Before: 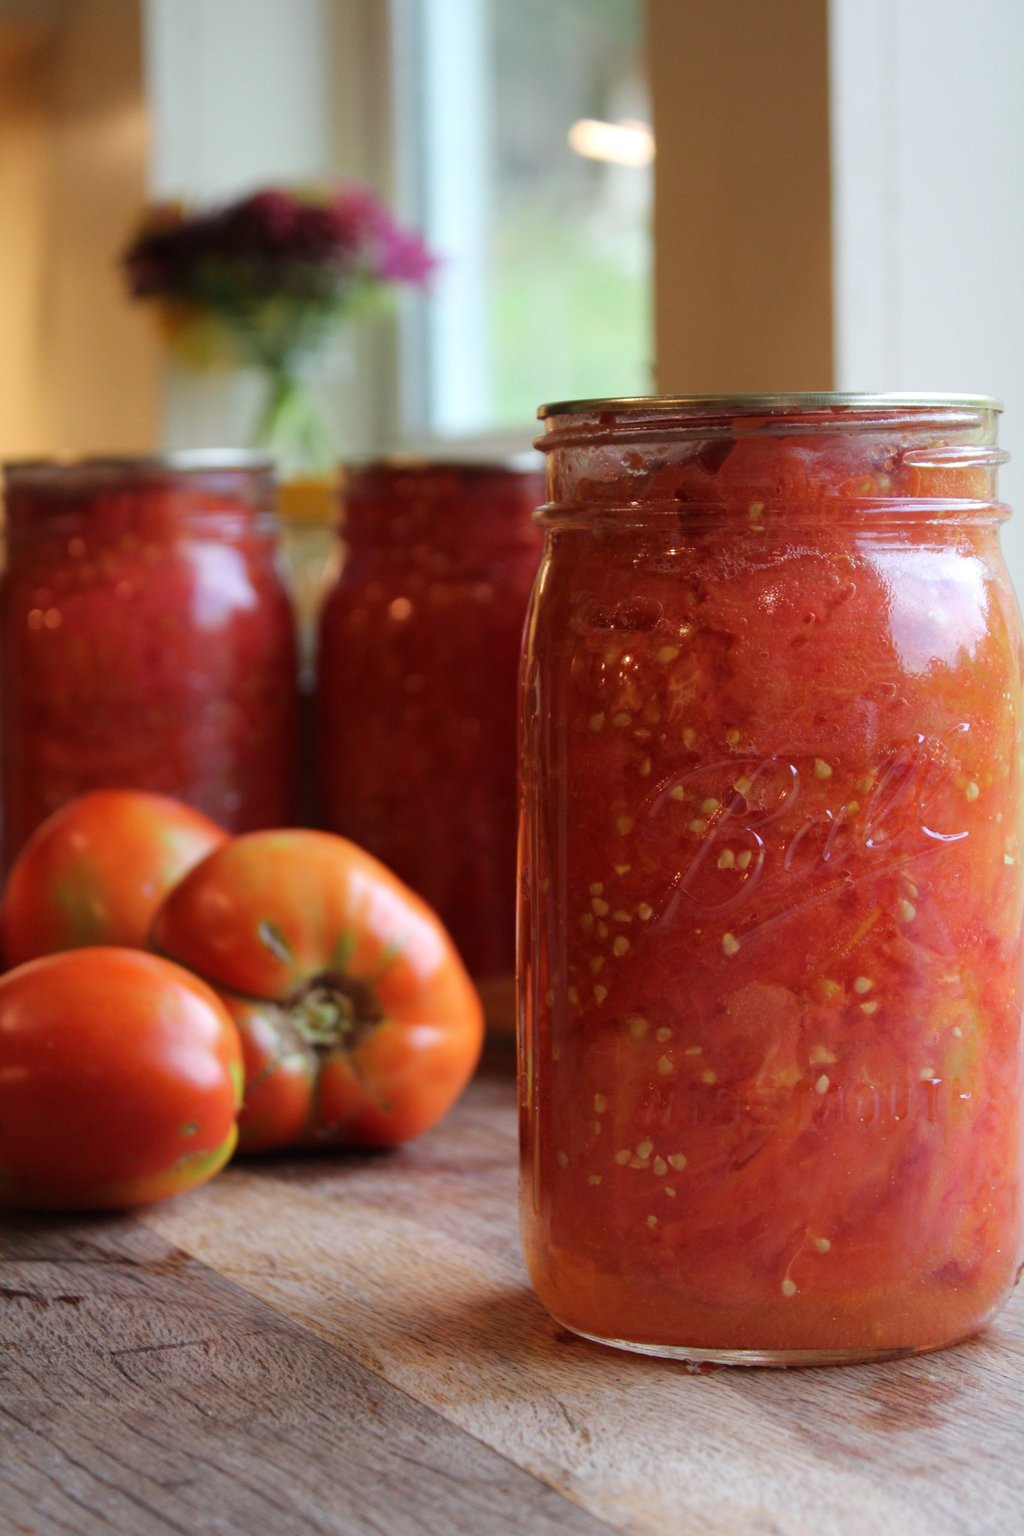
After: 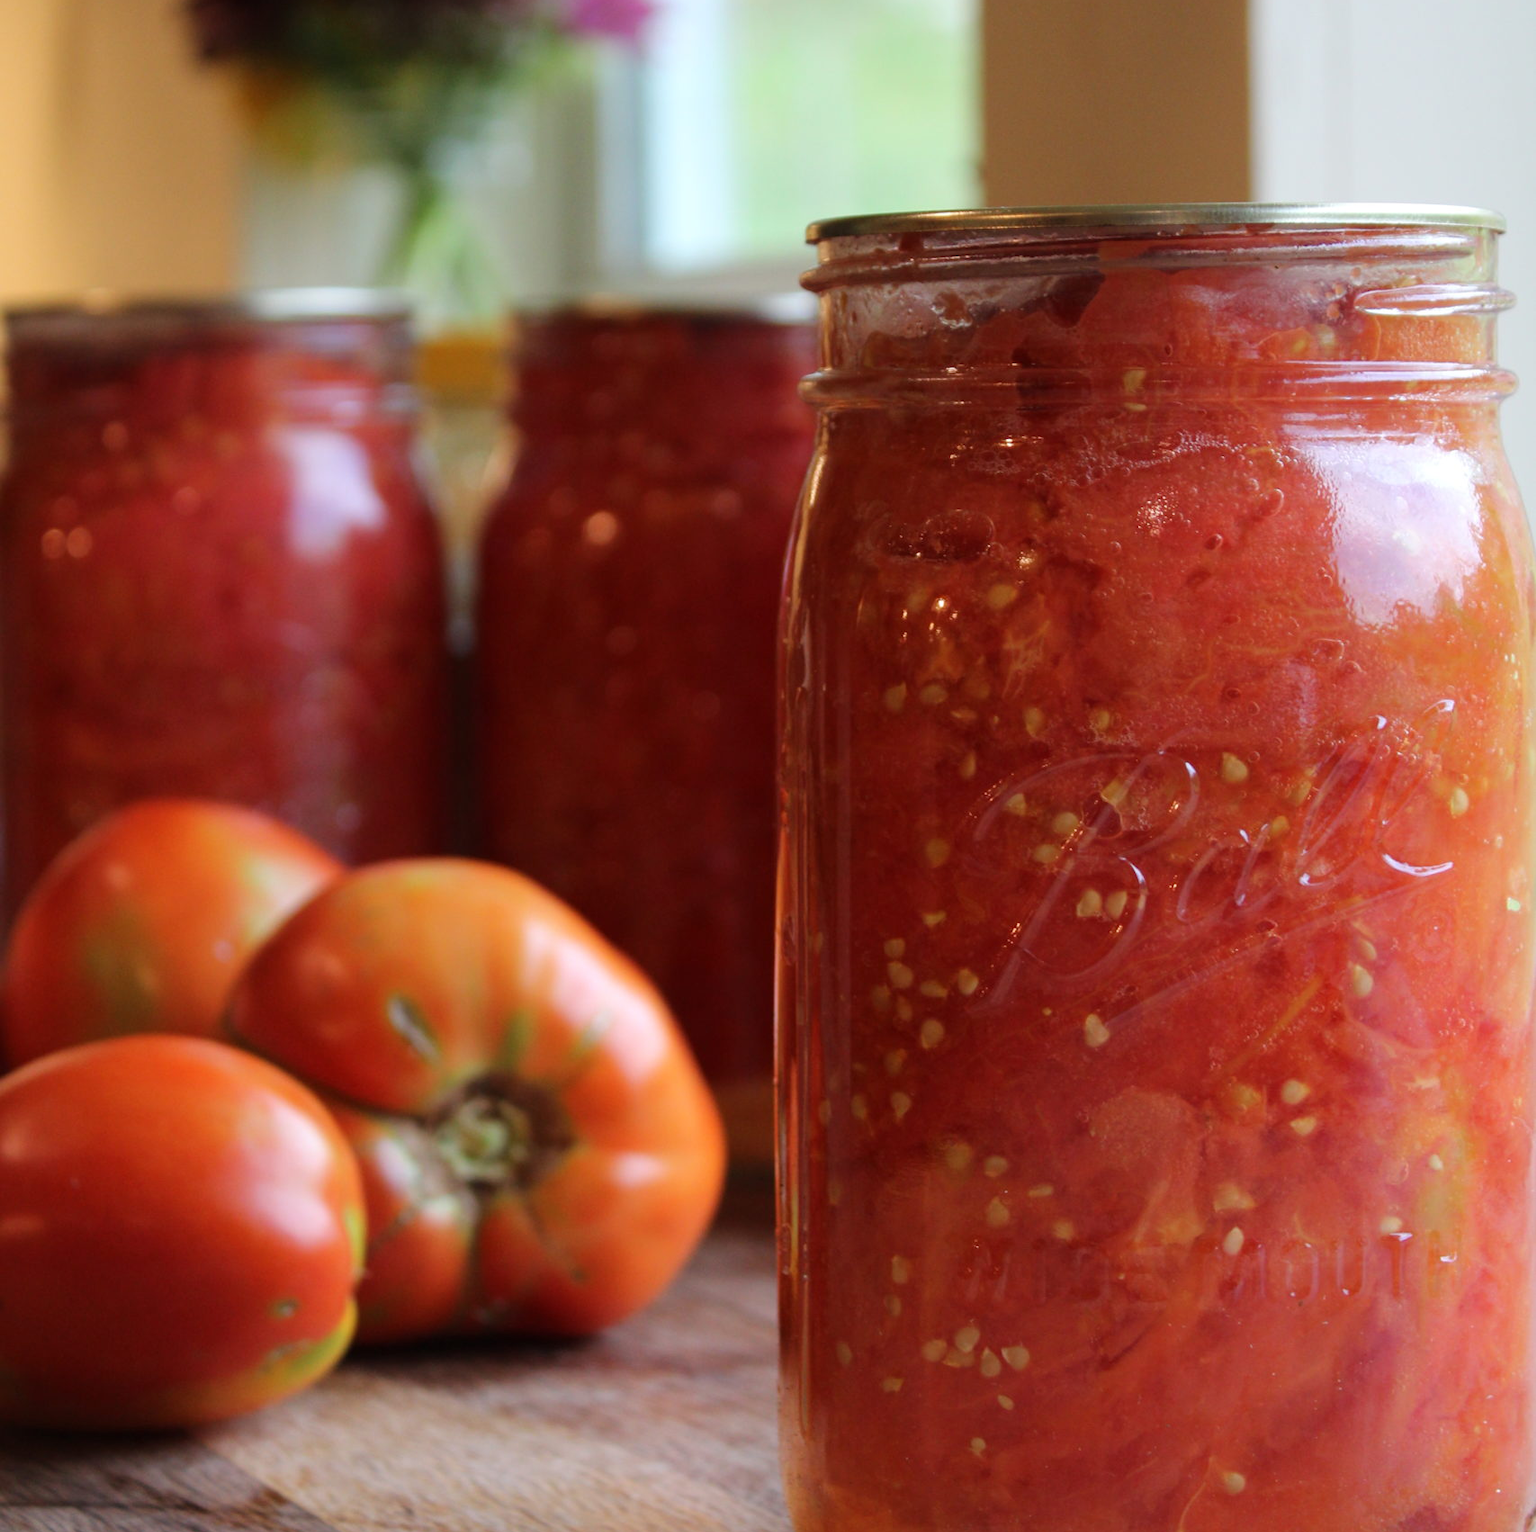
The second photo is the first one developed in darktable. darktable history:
crop: top 16.727%, bottom 16.727%
white balance: emerald 1
